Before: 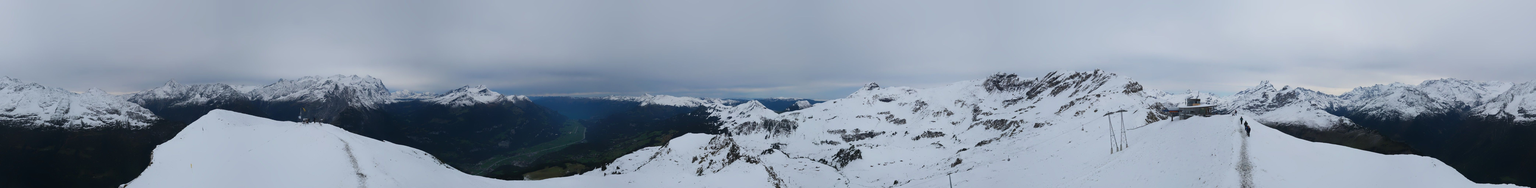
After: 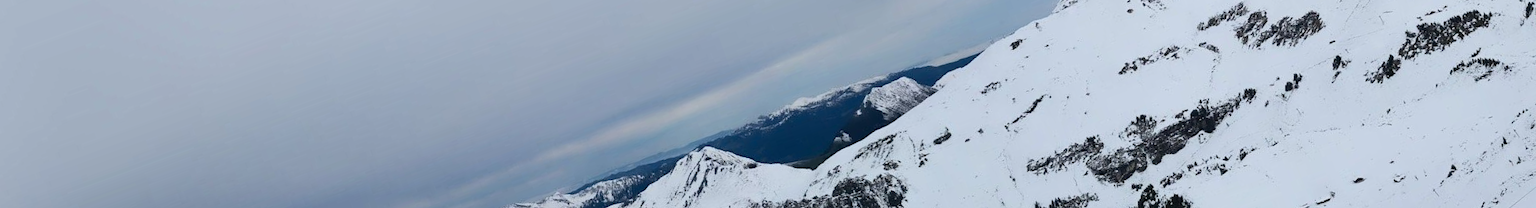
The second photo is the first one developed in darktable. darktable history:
contrast brightness saturation: contrast 0.224
crop and rotate: angle 19.83°, left 6.817%, right 3.845%, bottom 1.061%
